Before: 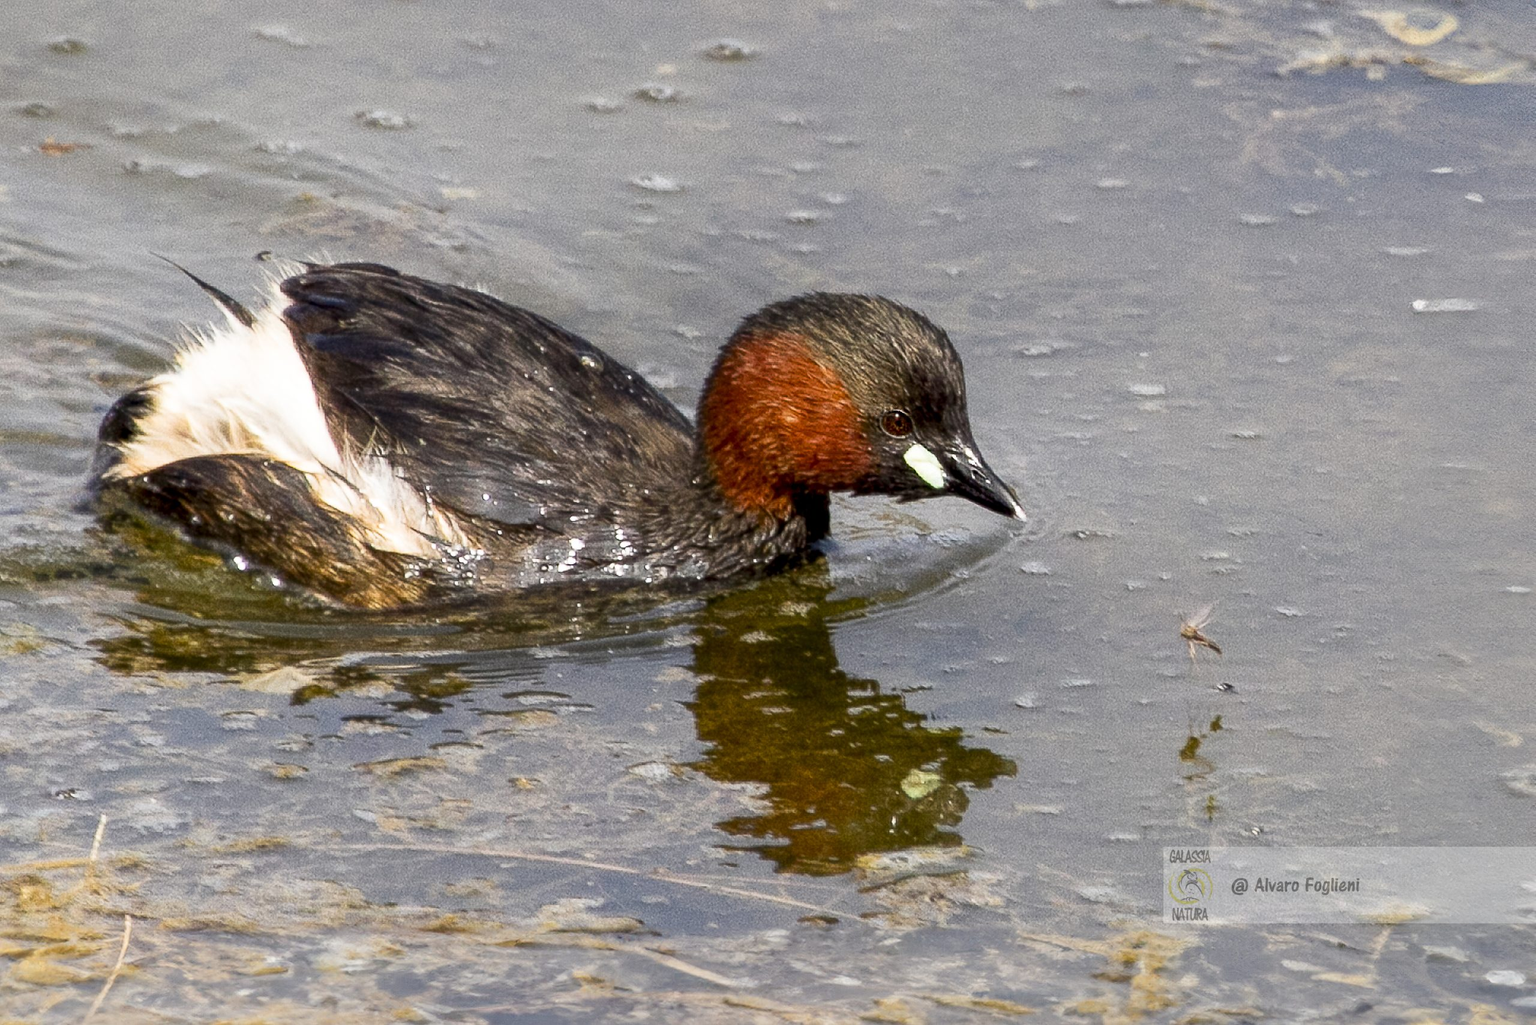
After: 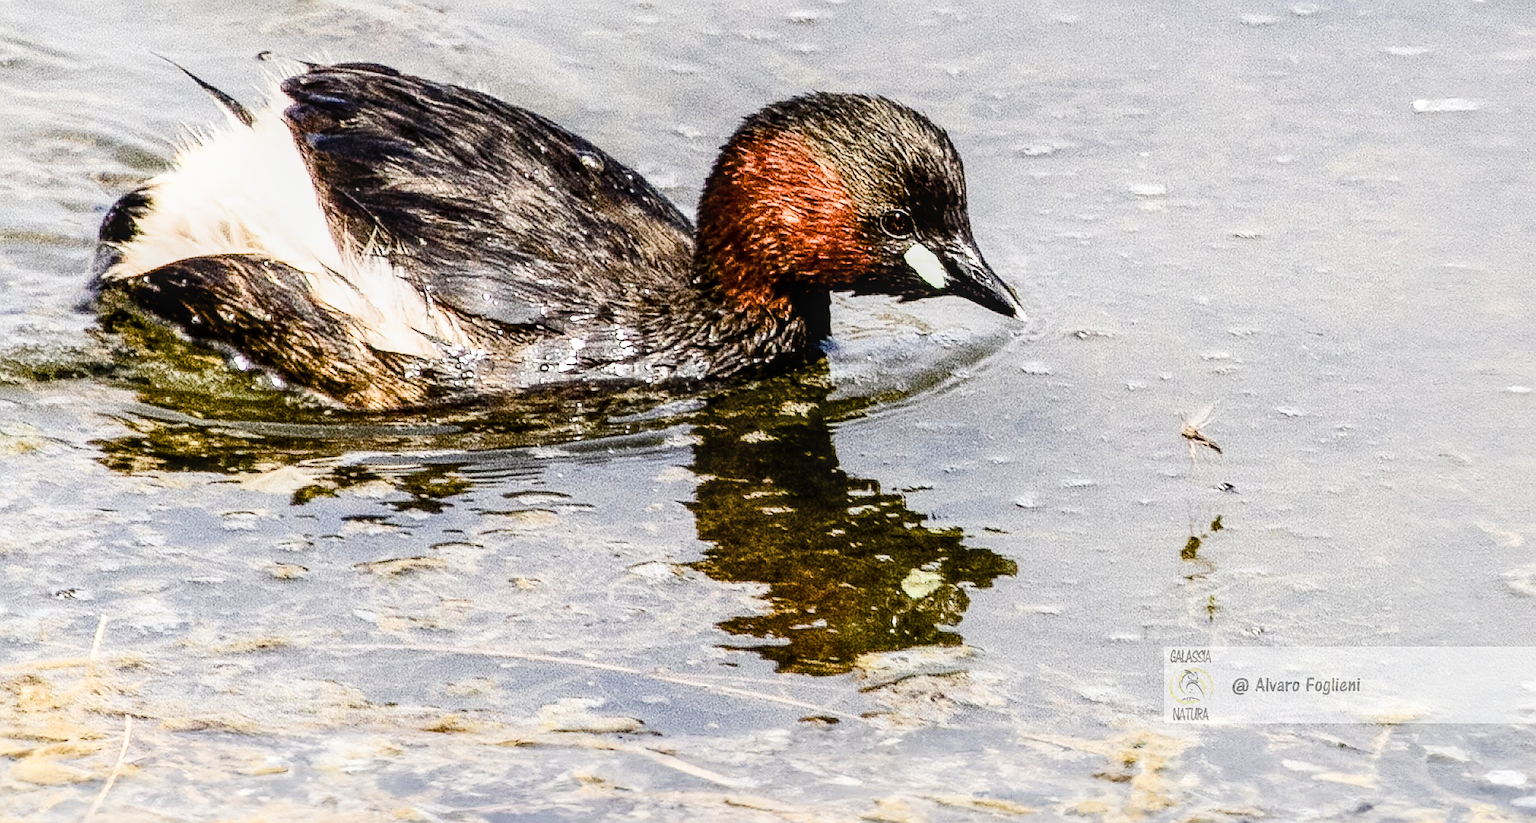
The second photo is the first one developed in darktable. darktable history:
sharpen: on, module defaults
filmic rgb: black relative exposure -7.65 EV, white relative exposure 4.56 EV, threshold 3.04 EV, hardness 3.61, contrast 1.057, enable highlight reconstruction true
tone equalizer: -8 EV -1.1 EV, -7 EV -1.03 EV, -6 EV -0.83 EV, -5 EV -0.567 EV, -3 EV 0.576 EV, -2 EV 0.887 EV, -1 EV 1.01 EV, +0 EV 1.05 EV, edges refinement/feathering 500, mask exposure compensation -1.57 EV, preserve details no
local contrast: on, module defaults
crop and rotate: top 19.643%
color balance rgb: perceptual saturation grading › global saturation 13.673%, perceptual saturation grading › highlights -30.31%, perceptual saturation grading › shadows 51.407%, saturation formula JzAzBz (2021)
exposure: black level correction 0, exposure 0.694 EV, compensate highlight preservation false
